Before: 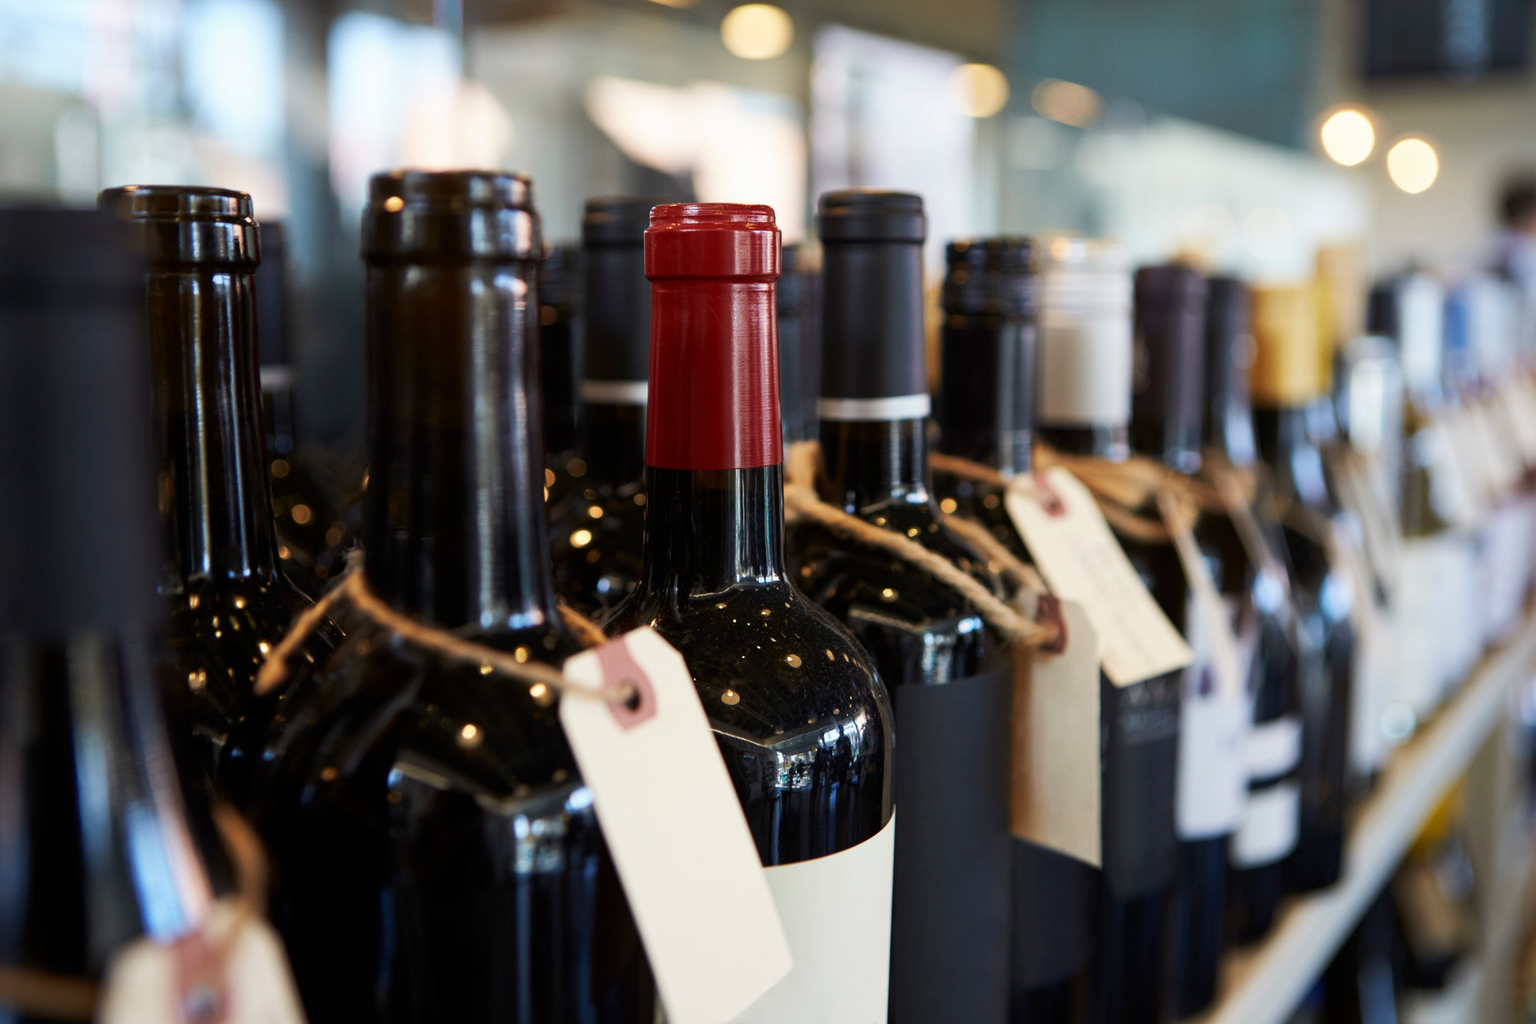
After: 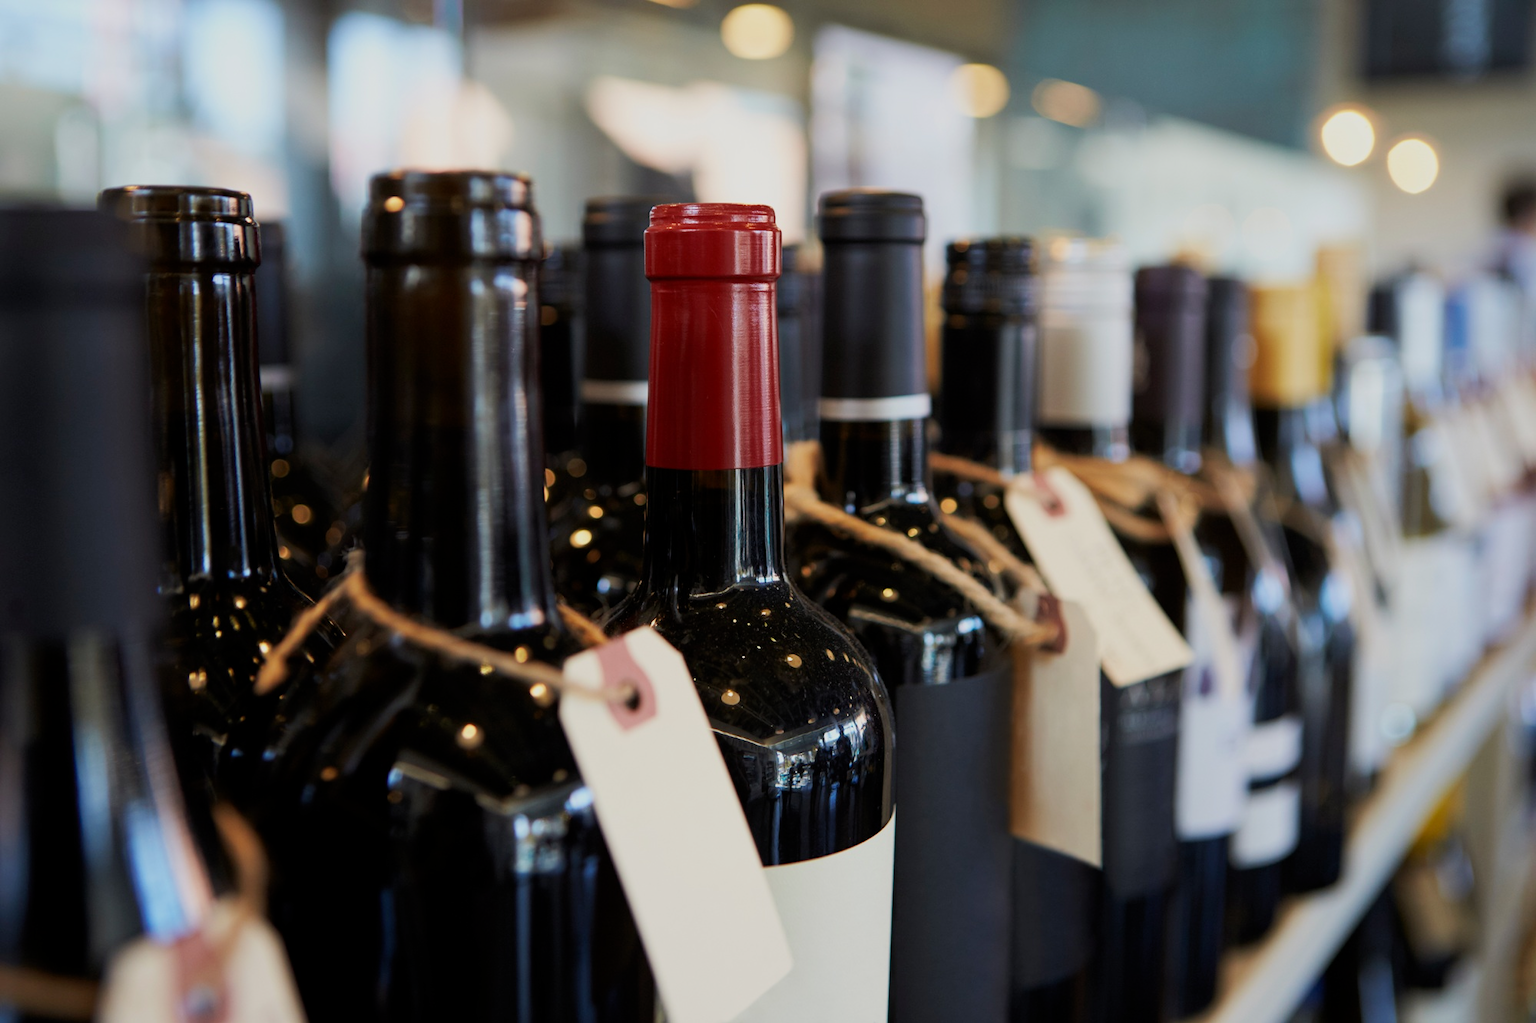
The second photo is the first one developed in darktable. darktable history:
filmic rgb: black relative exposure -15 EV, white relative exposure 3 EV, threshold 6 EV, target black luminance 0%, hardness 9.27, latitude 99%, contrast 0.912, shadows ↔ highlights balance 0.505%, add noise in highlights 0, color science v3 (2019), use custom middle-gray values true, iterations of high-quality reconstruction 0, contrast in highlights soft, enable highlight reconstruction true
